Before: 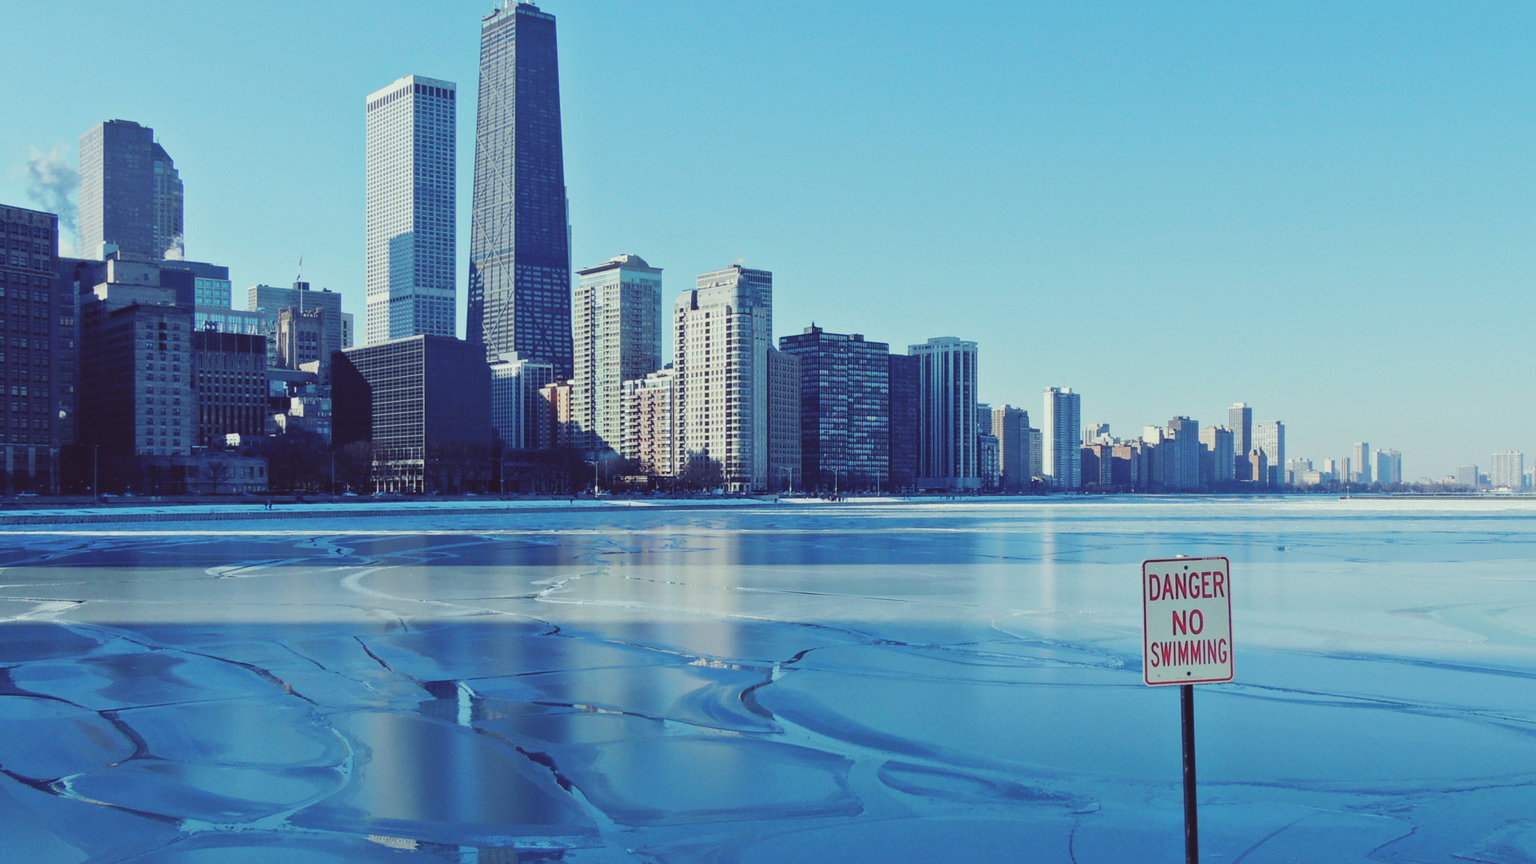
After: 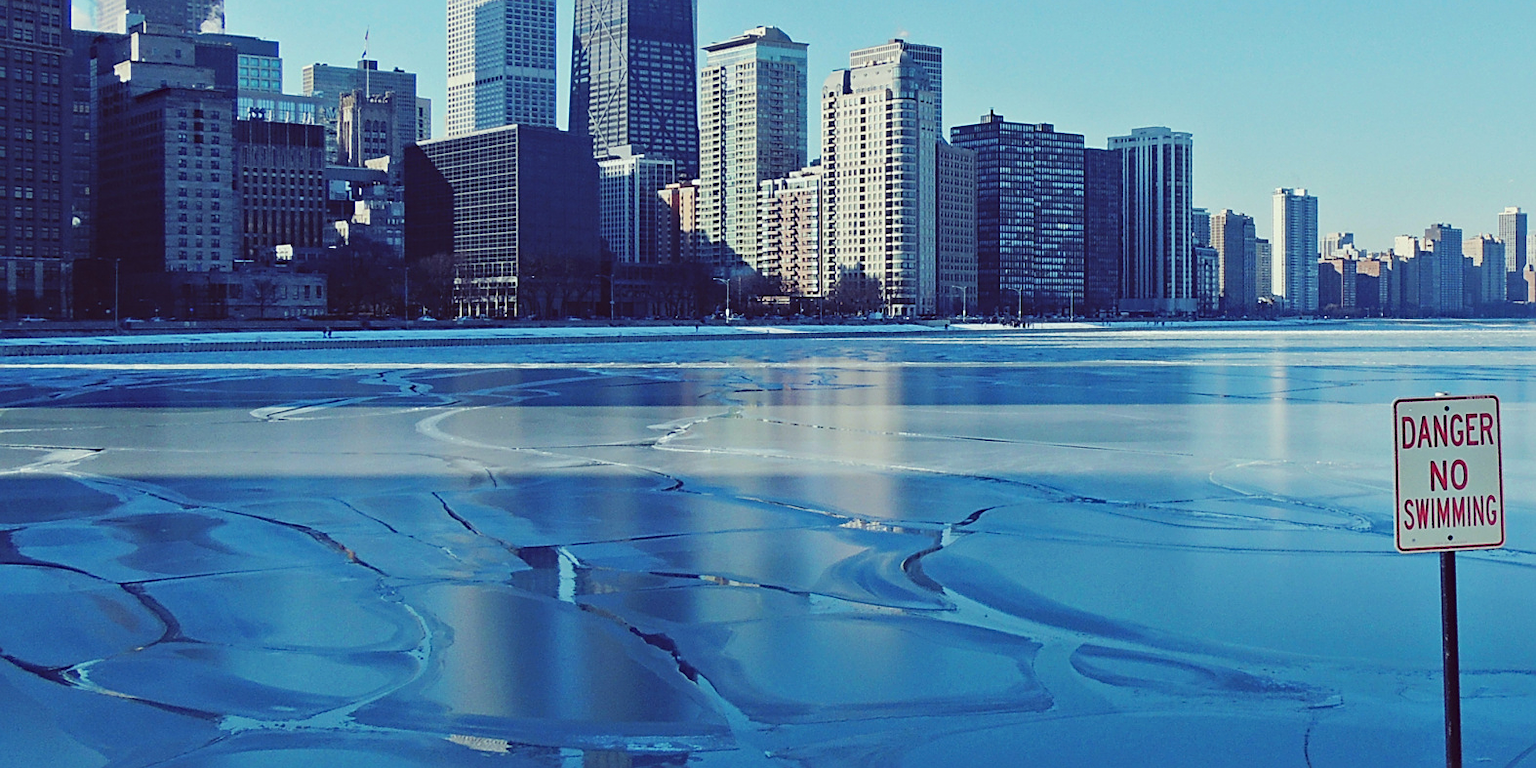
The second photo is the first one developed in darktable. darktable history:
haze removal: compatibility mode true
sharpen: on, module defaults
crop: top 27.035%, right 18.021%
